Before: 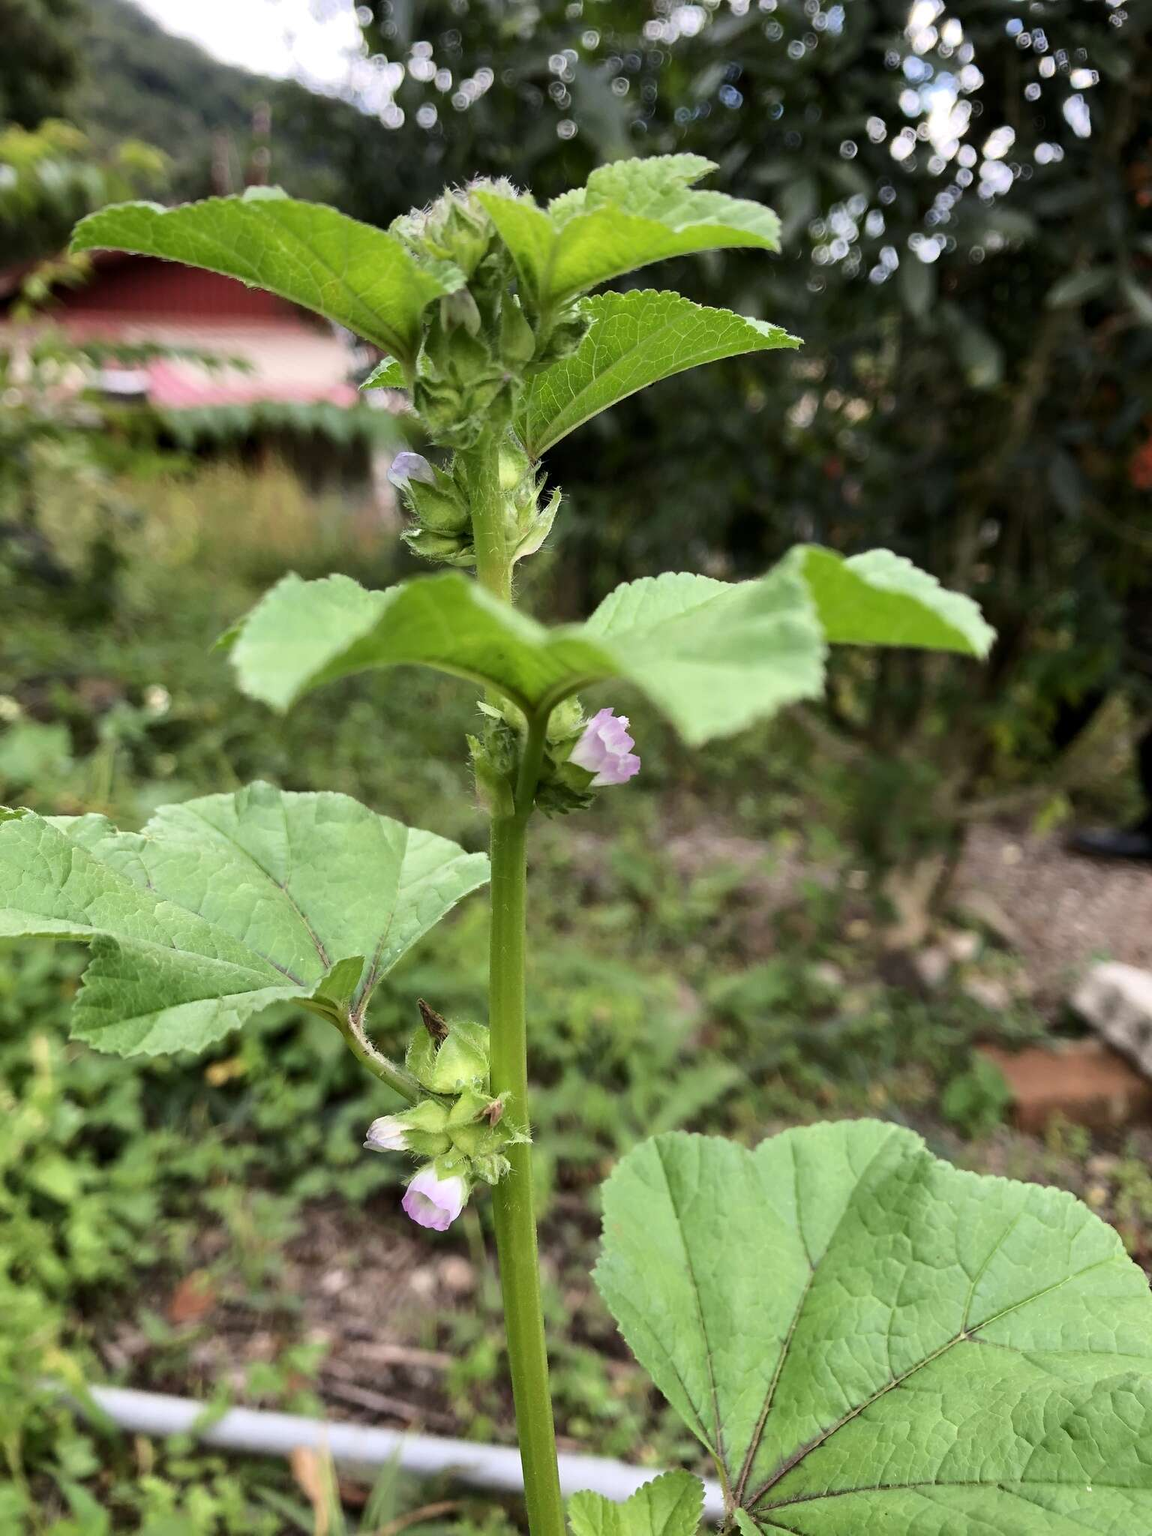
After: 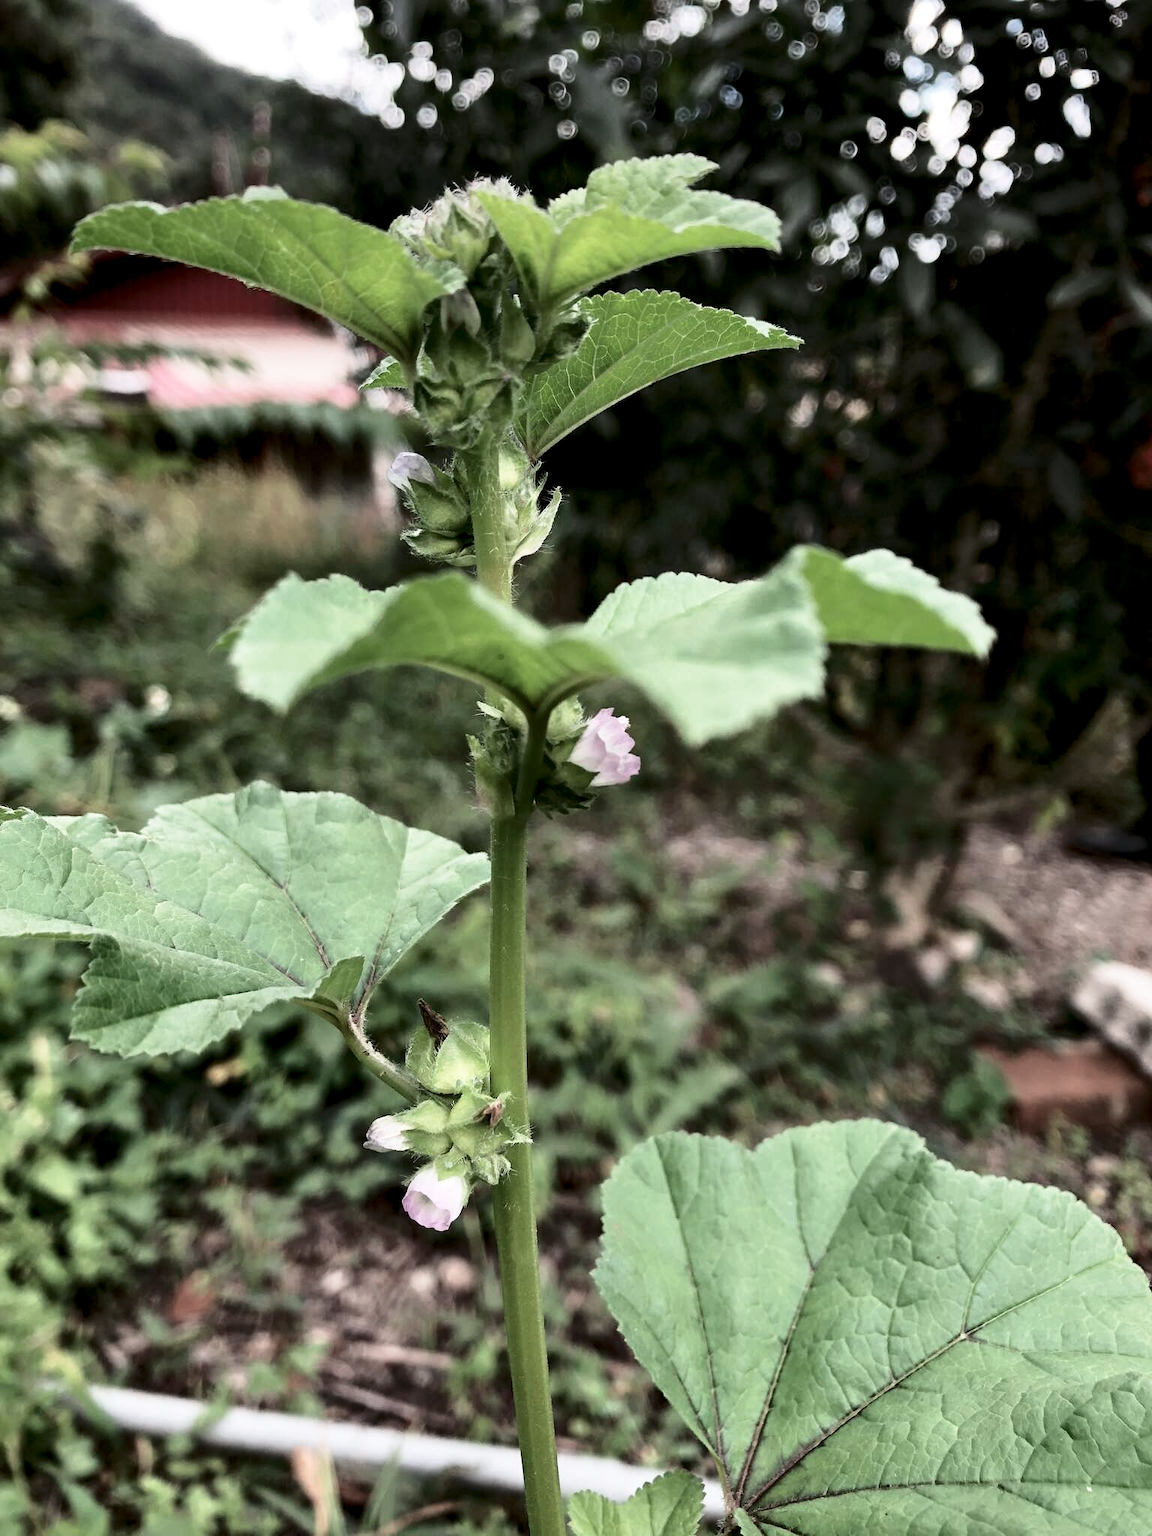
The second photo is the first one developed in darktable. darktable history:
tone curve: curves: ch0 [(0, 0) (0.003, 0.003) (0.011, 0.012) (0.025, 0.027) (0.044, 0.048) (0.069, 0.075) (0.1, 0.108) (0.136, 0.147) (0.177, 0.192) (0.224, 0.243) (0.277, 0.3) (0.335, 0.363) (0.399, 0.433) (0.468, 0.508) (0.543, 0.589) (0.623, 0.676) (0.709, 0.769) (0.801, 0.868) (0.898, 0.949) (1, 1)], preserve colors none
color look up table: target L [75.68, 67.32, 44.87, 26.43, 199.98, 100, 65.45, 63.68, 53.62, 41.97, 21.17, 54.36, 49.41, 35.53, 18.6, 85.72, 78.86, 68.1, 66.8, 48.6, 43.24, 44.94, 19.86, 7.757, 0 ×25], target a [-3.477, -11.77, -20.06, -7.187, 0.057, -0.002, 5.504, 9.918, 17.5, 27.47, 7.356, 1.67, 24.17, 0.933, 8.776, -0.415, -1.173, -14.88, -1.672, -13.81, -1.292, -3.664, -0.946, -0.507, 0 ×25], target b [33.11, 21.28, 12.37, 7.662, -0.029, 0.022, 29.83, 5.443, 24.34, 8.032, 5.103, -11.57, -7.575, -22.47, -8.546, -0.774, -0.951, -2.814, -1.786, -13.04, -1.564, -12.17, -0.956, -0.039, 0 ×25], num patches 24
